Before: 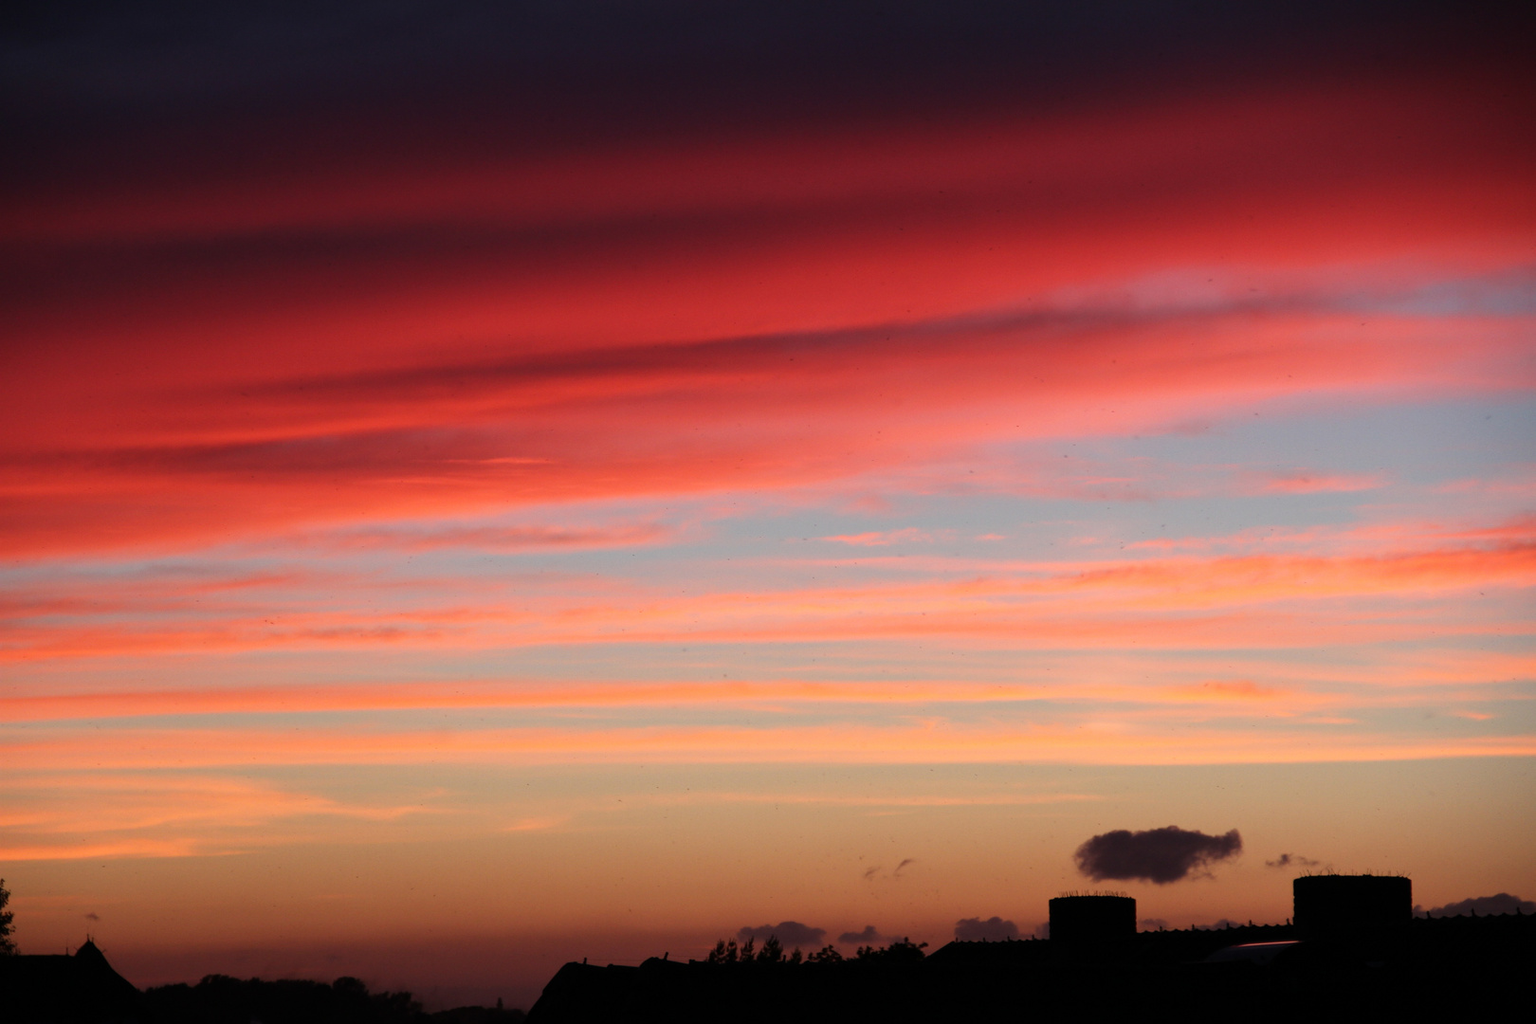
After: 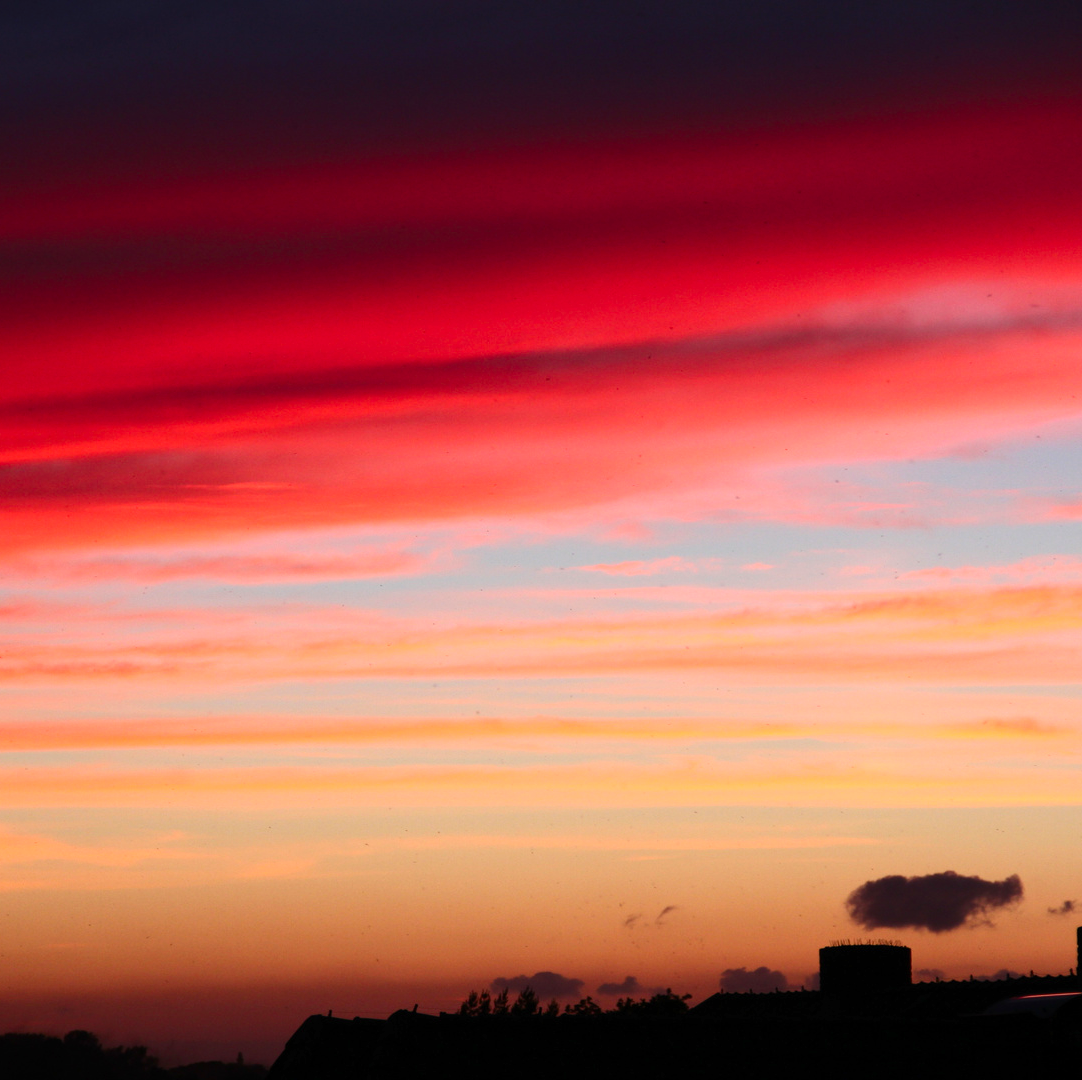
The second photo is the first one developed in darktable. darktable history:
crop and rotate: left 17.732%, right 15.423%
contrast brightness saturation: contrast 0.23, brightness 0.1, saturation 0.29
